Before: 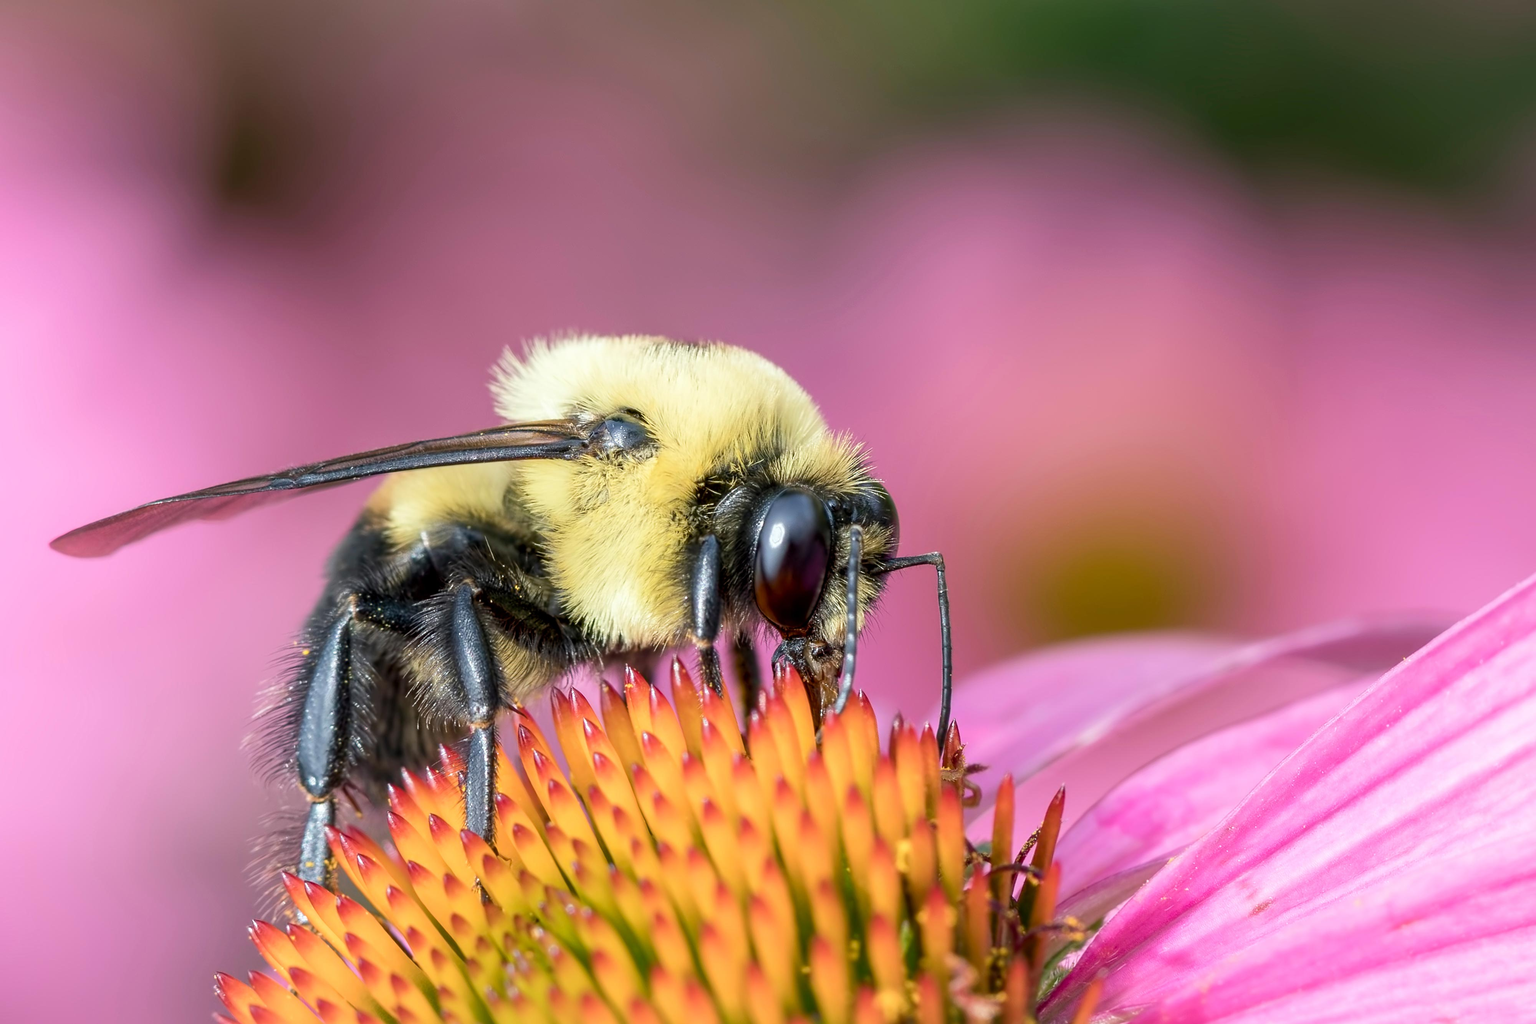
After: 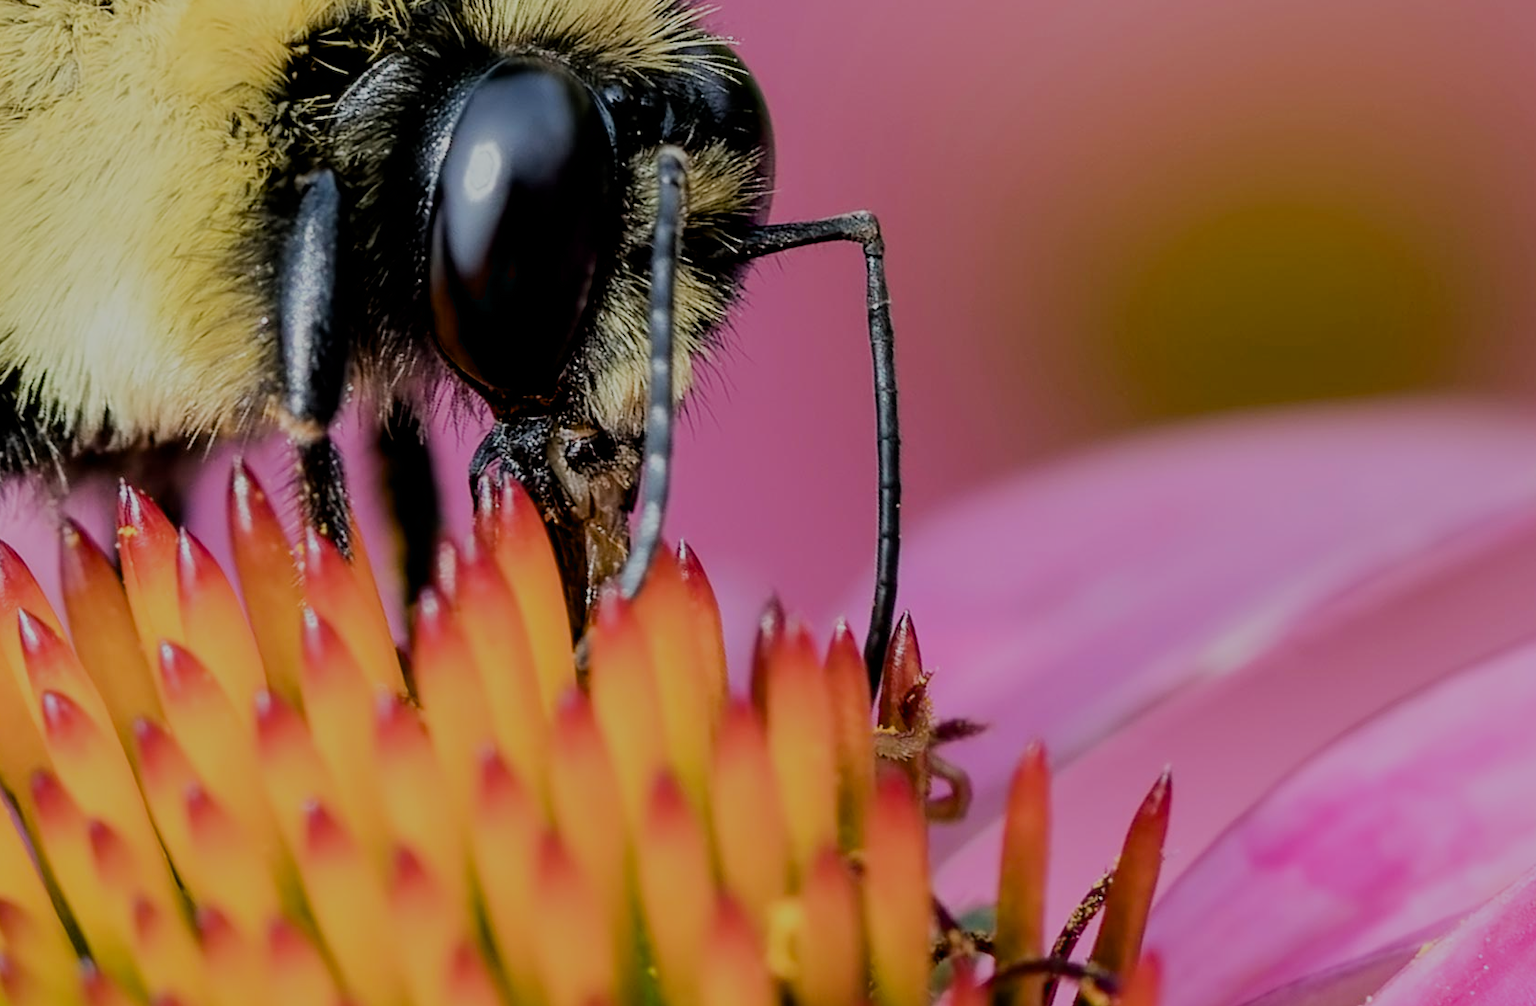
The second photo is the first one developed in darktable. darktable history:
crop: left 37.497%, top 45.305%, right 20.71%, bottom 13.616%
exposure: black level correction 0.011, exposure -0.472 EV, compensate highlight preservation false
filmic rgb: black relative exposure -6.04 EV, white relative exposure 6.96 EV, hardness 2.26
